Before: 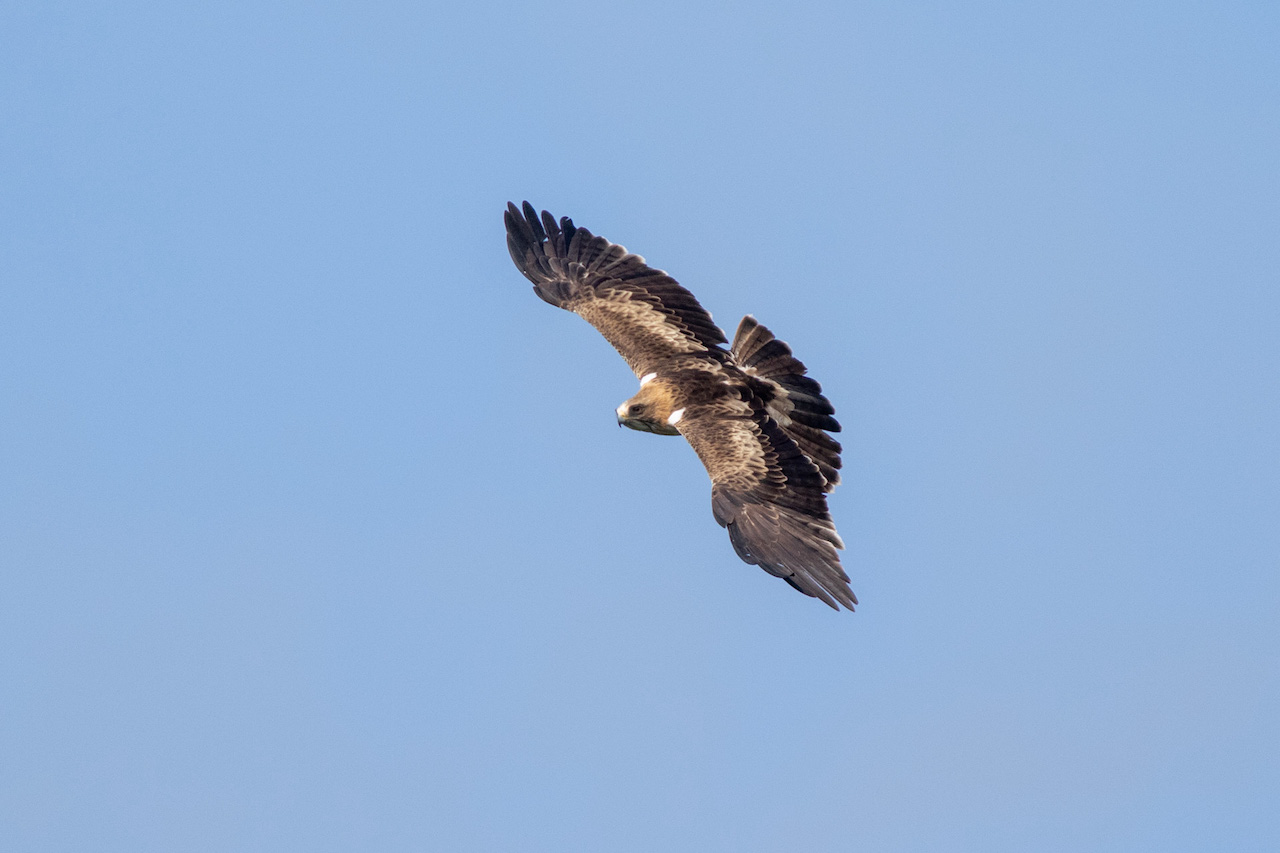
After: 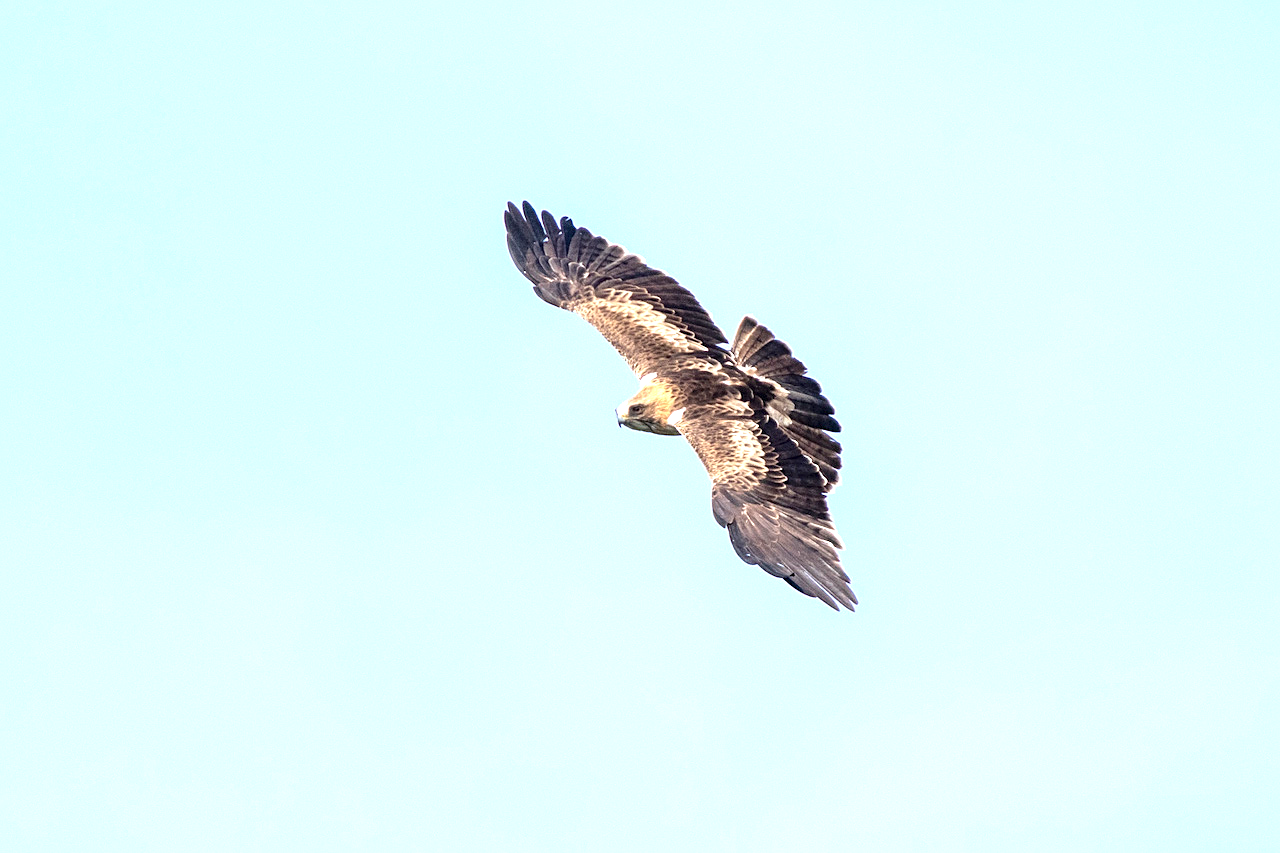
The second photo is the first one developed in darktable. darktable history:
sharpen: radius 2.19, amount 0.38, threshold 0.019
exposure: black level correction 0, exposure 1.363 EV, compensate highlight preservation false
